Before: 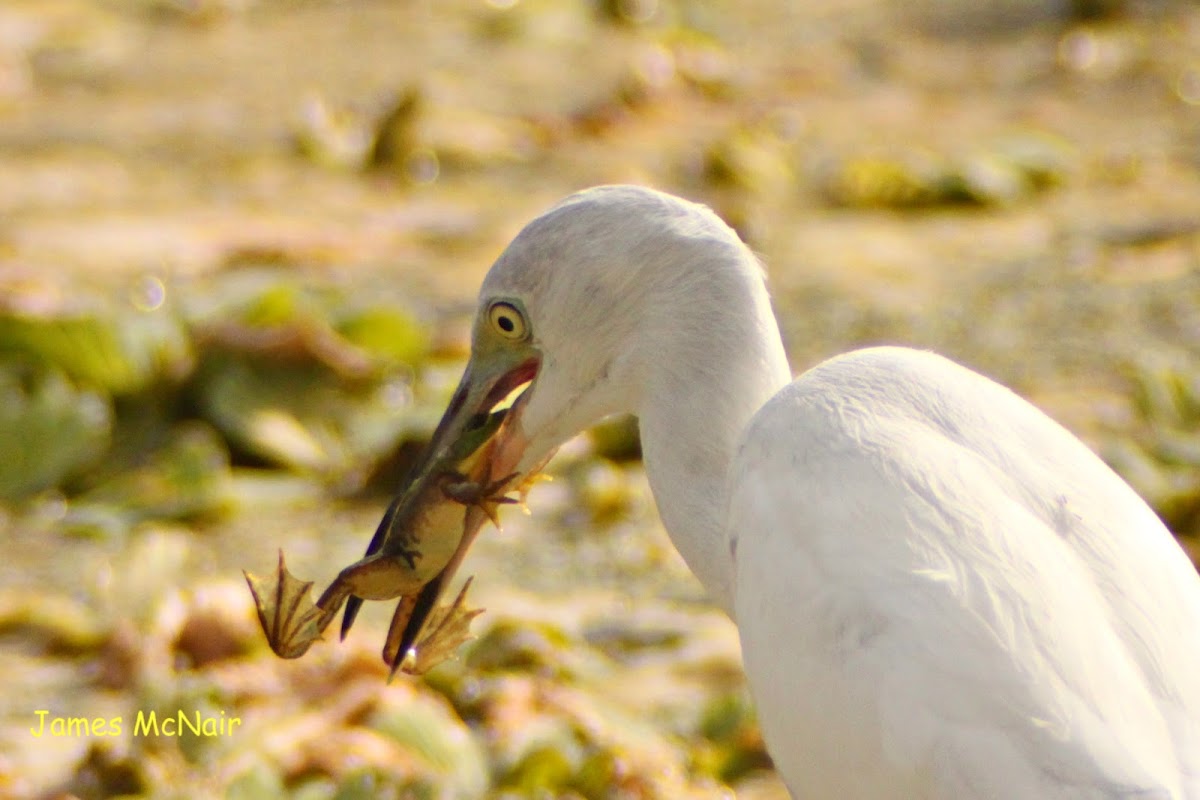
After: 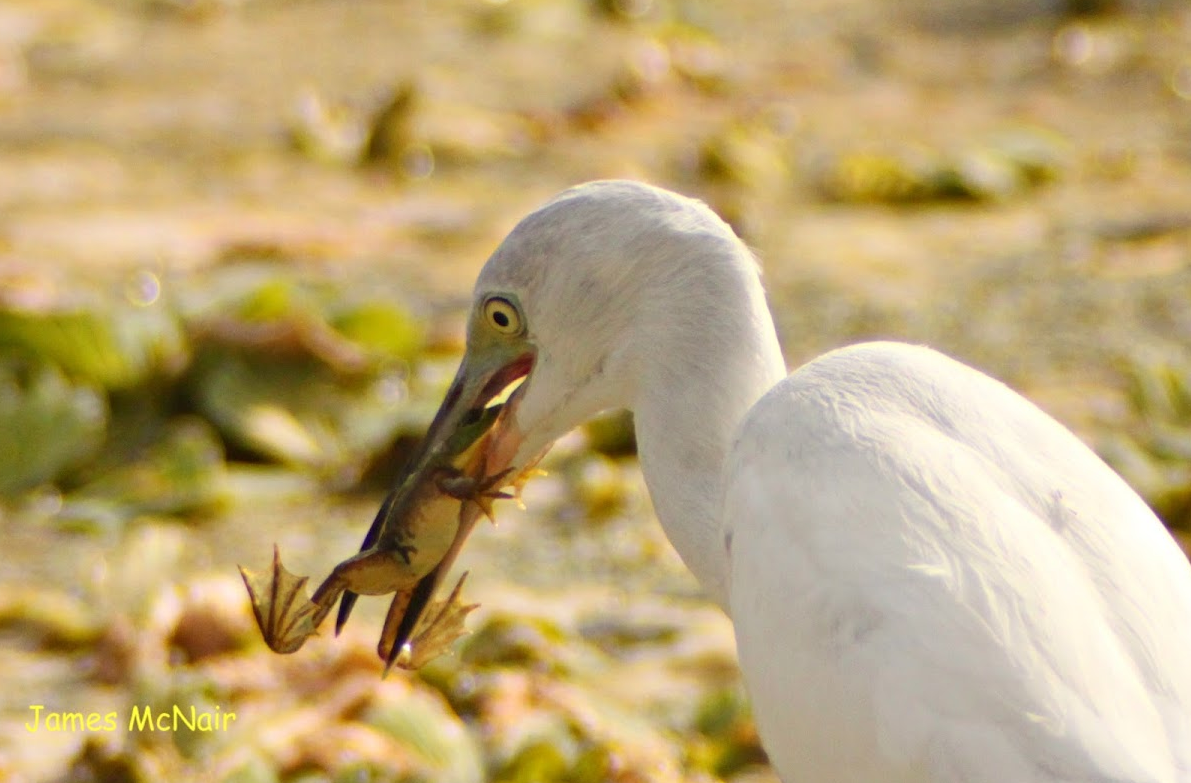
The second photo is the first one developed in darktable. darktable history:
crop: left 0.472%, top 0.664%, right 0.209%, bottom 0.754%
